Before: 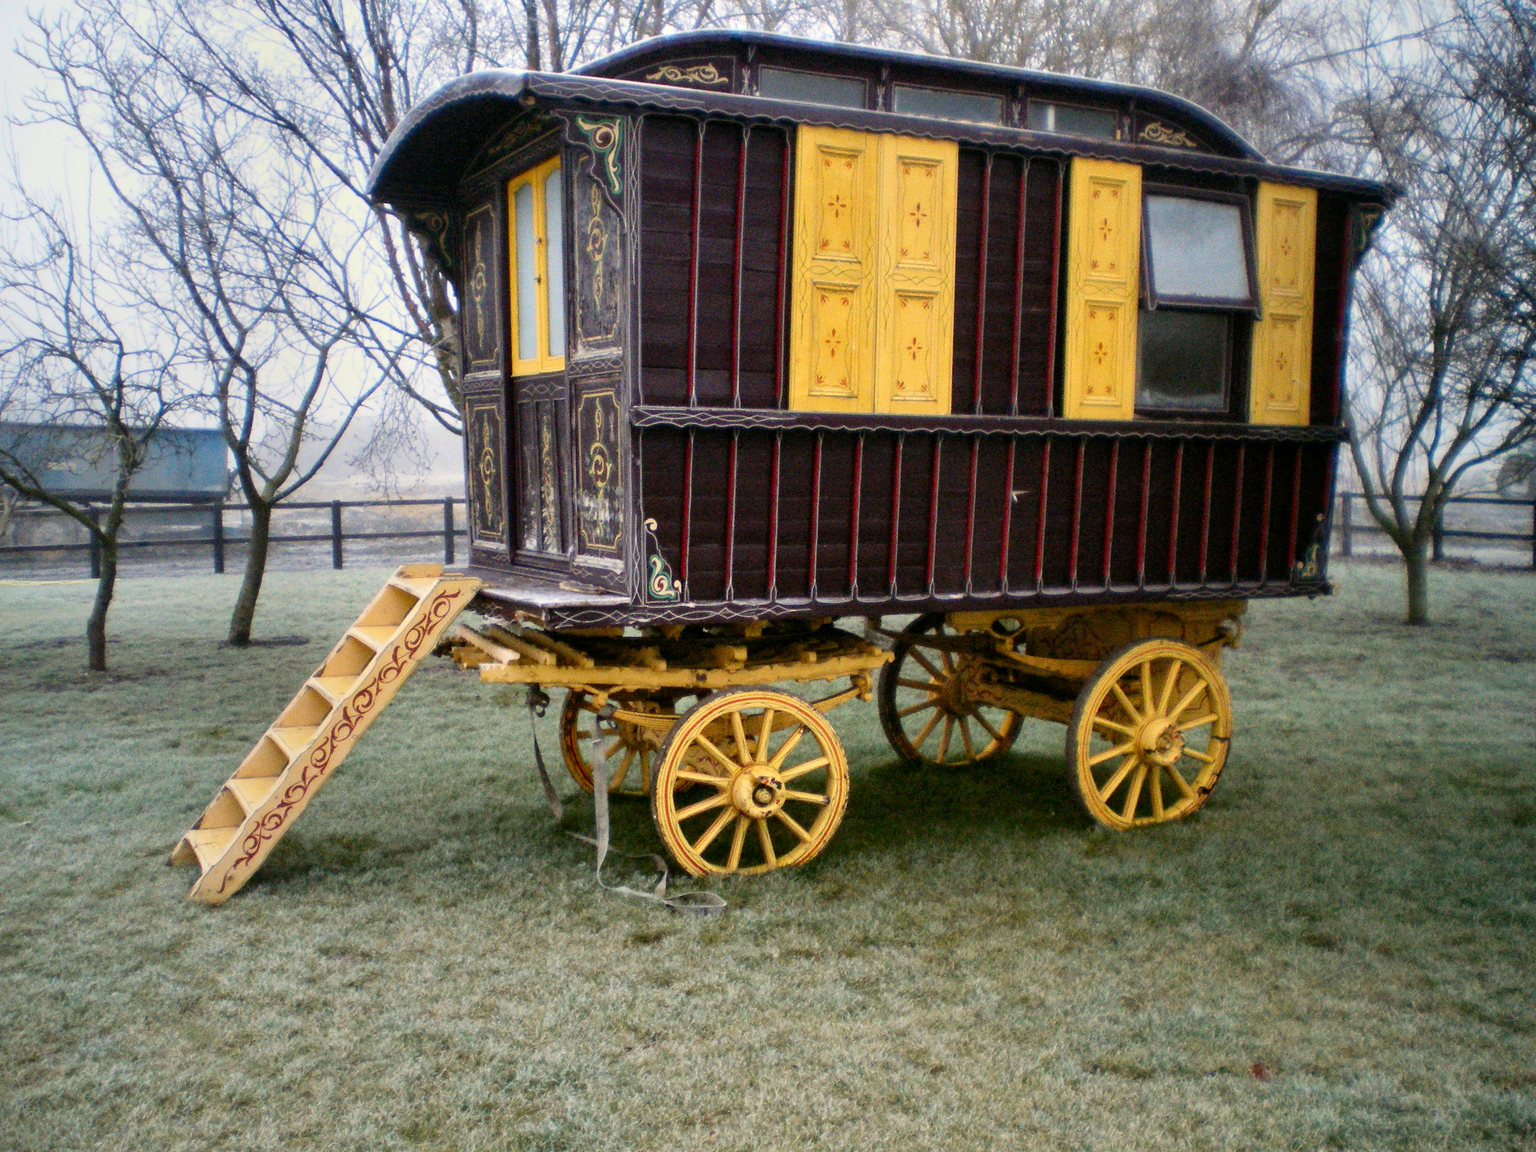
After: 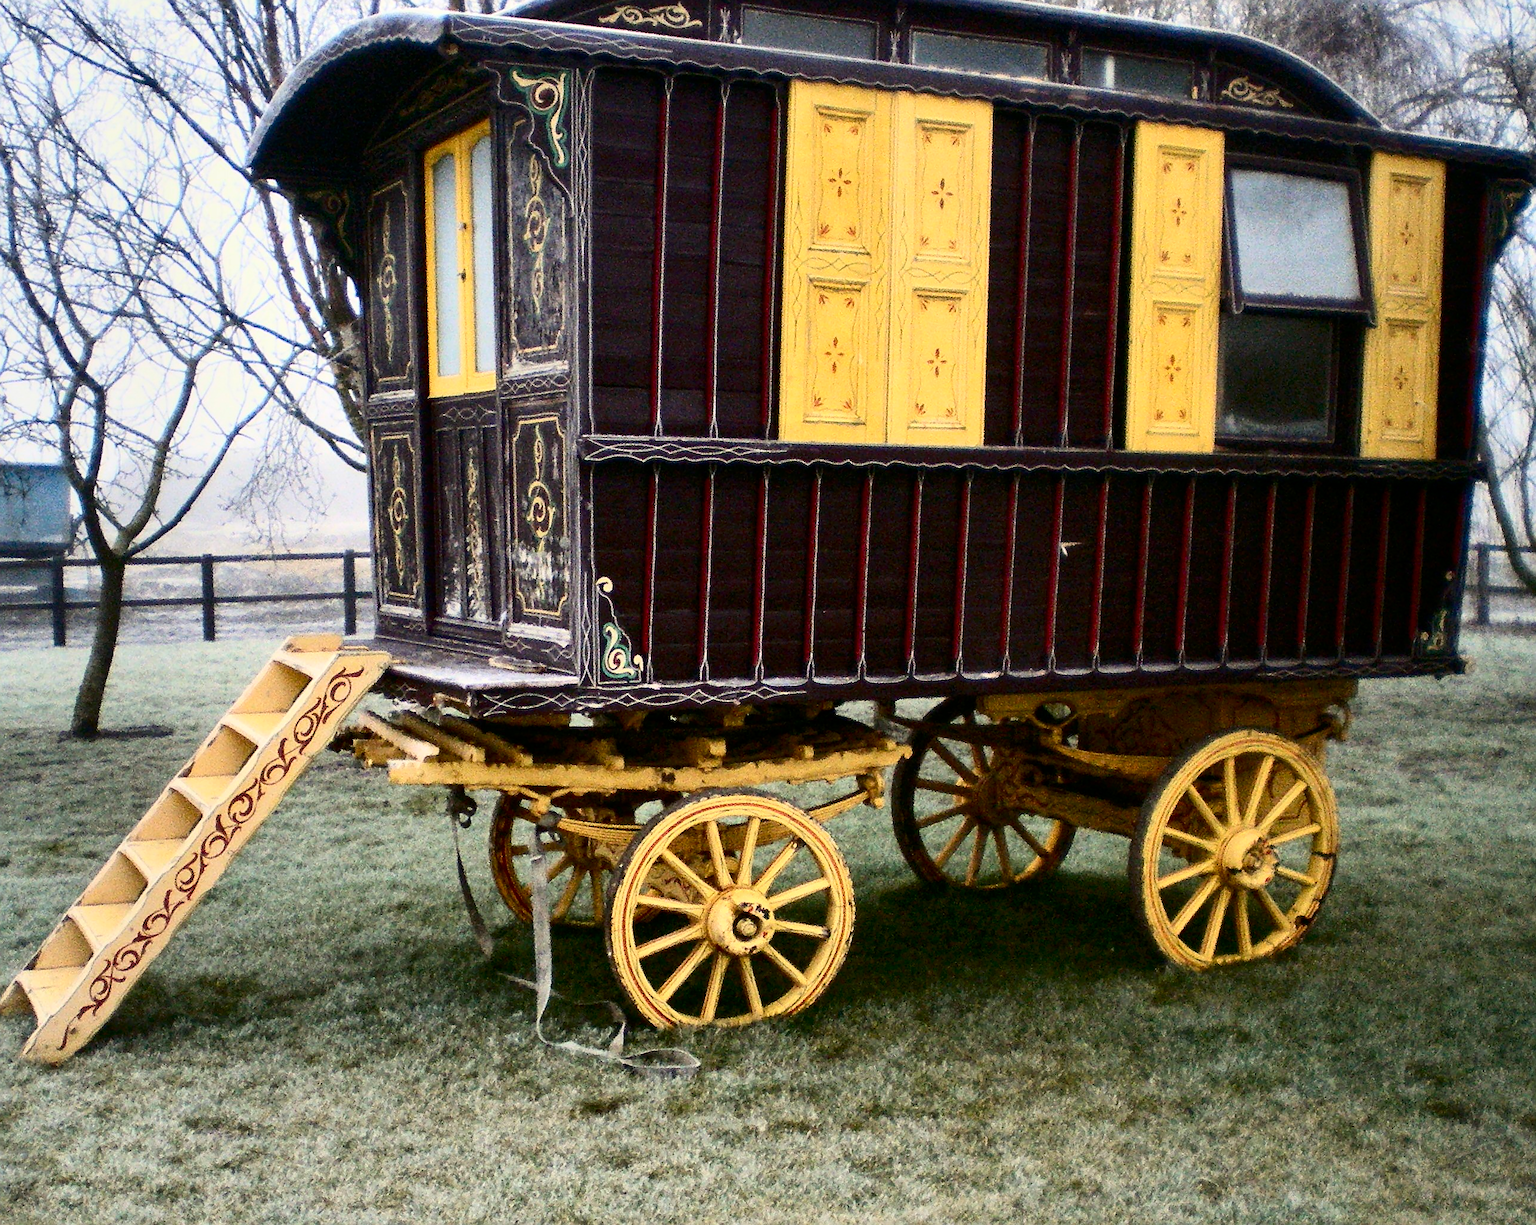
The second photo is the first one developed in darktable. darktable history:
sharpen: on, module defaults
crop: left 11.225%, top 5.381%, right 9.565%, bottom 10.314%
contrast brightness saturation: contrast 0.28
